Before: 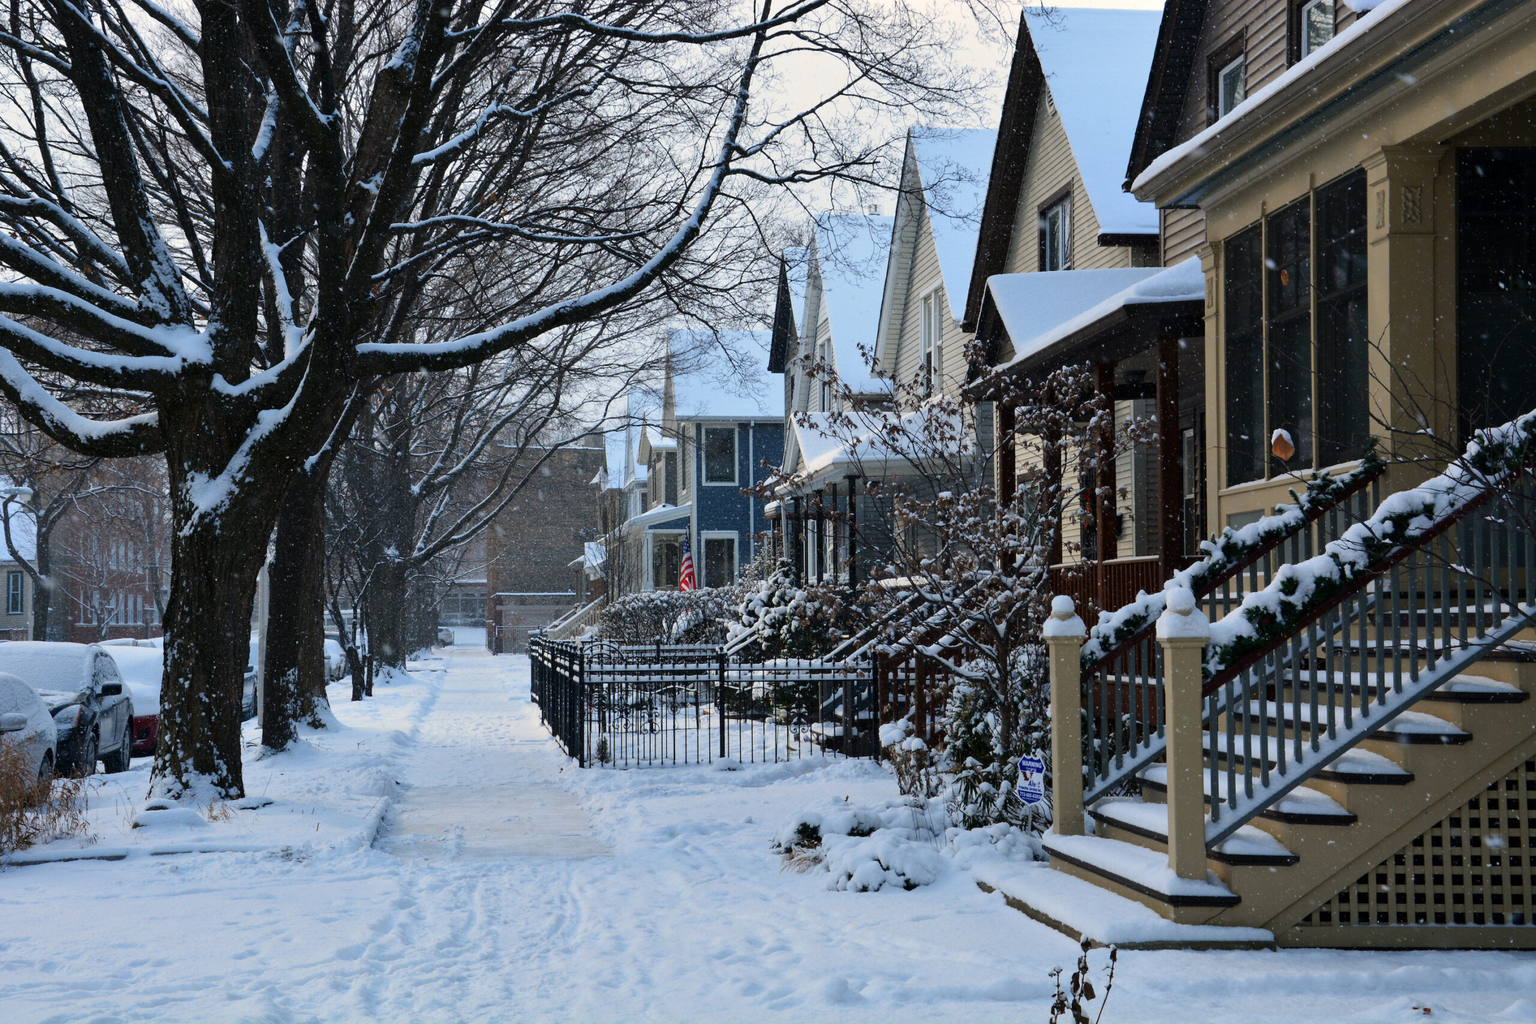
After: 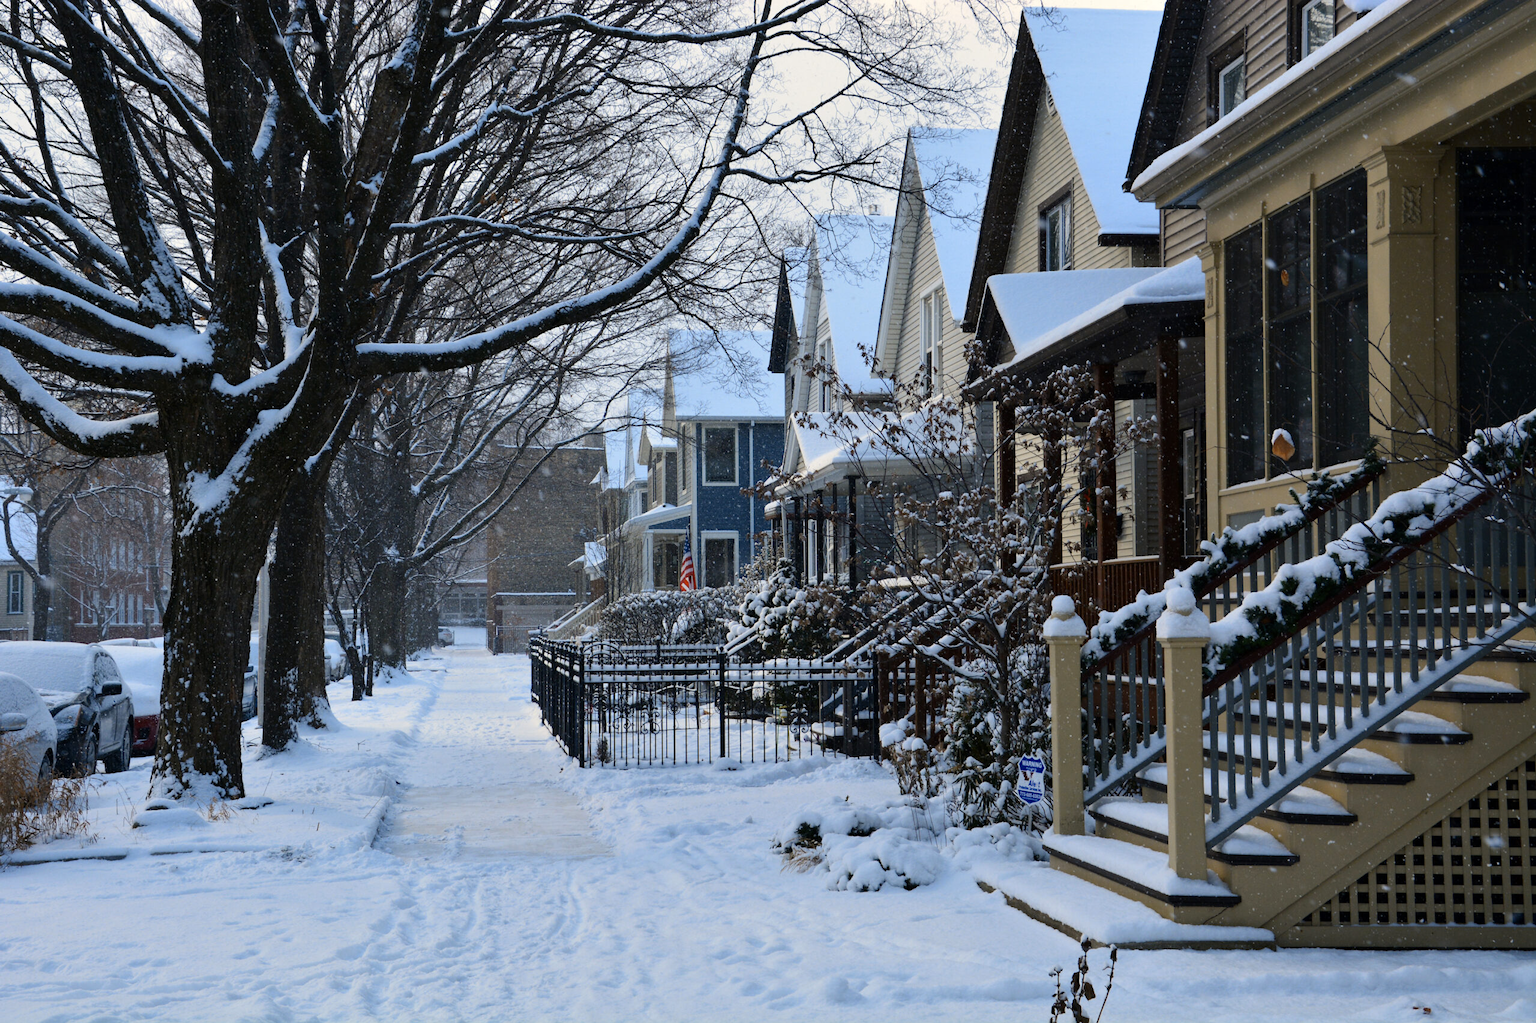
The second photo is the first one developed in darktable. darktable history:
tone equalizer: on, module defaults
color contrast: green-magenta contrast 0.8, blue-yellow contrast 1.1, unbound 0
